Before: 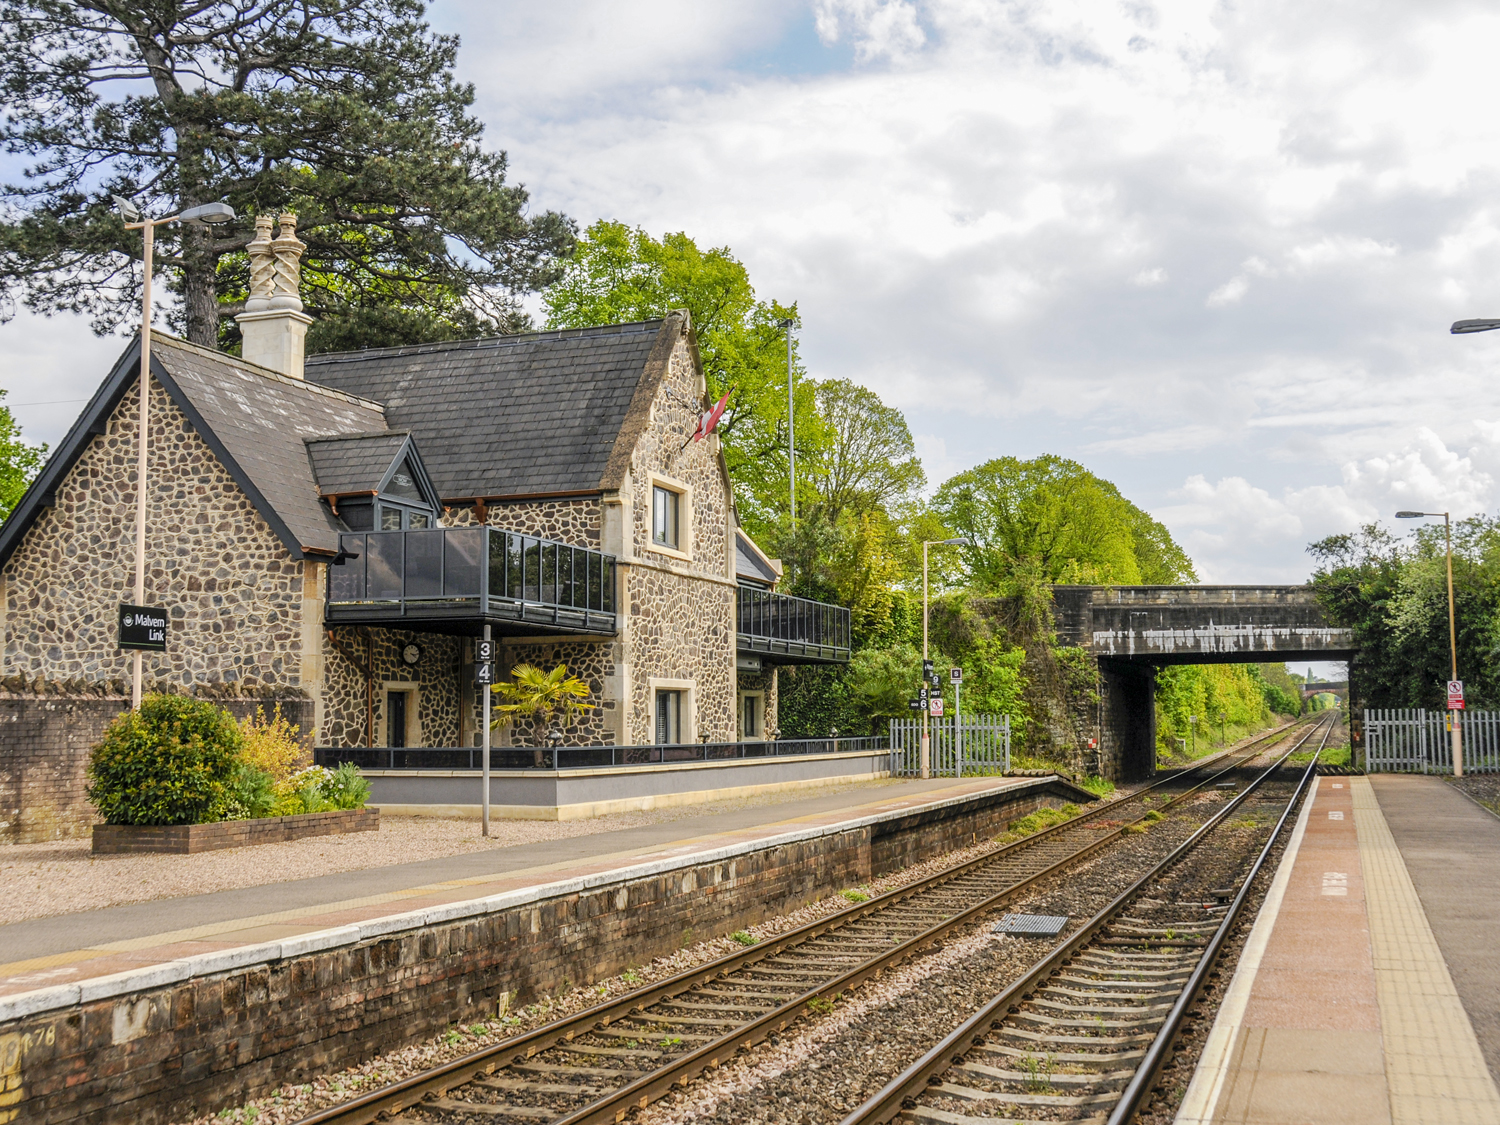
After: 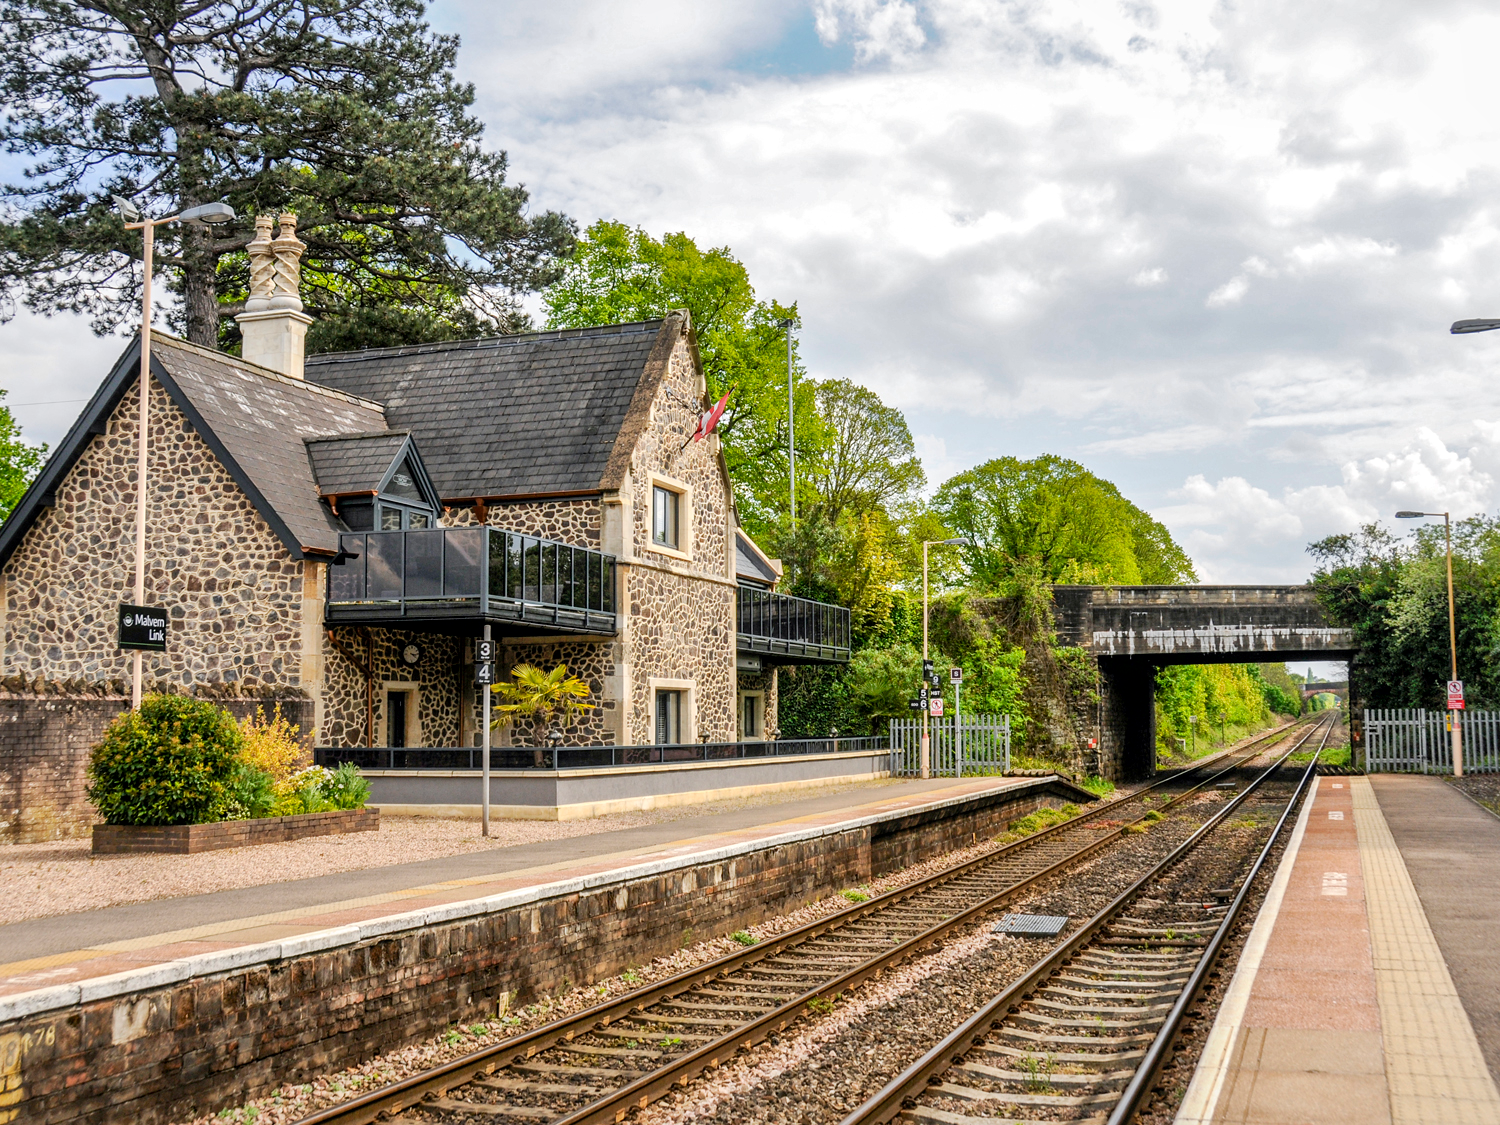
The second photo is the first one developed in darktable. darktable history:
local contrast: mode bilateral grid, contrast 20, coarseness 50, detail 147%, midtone range 0.2
